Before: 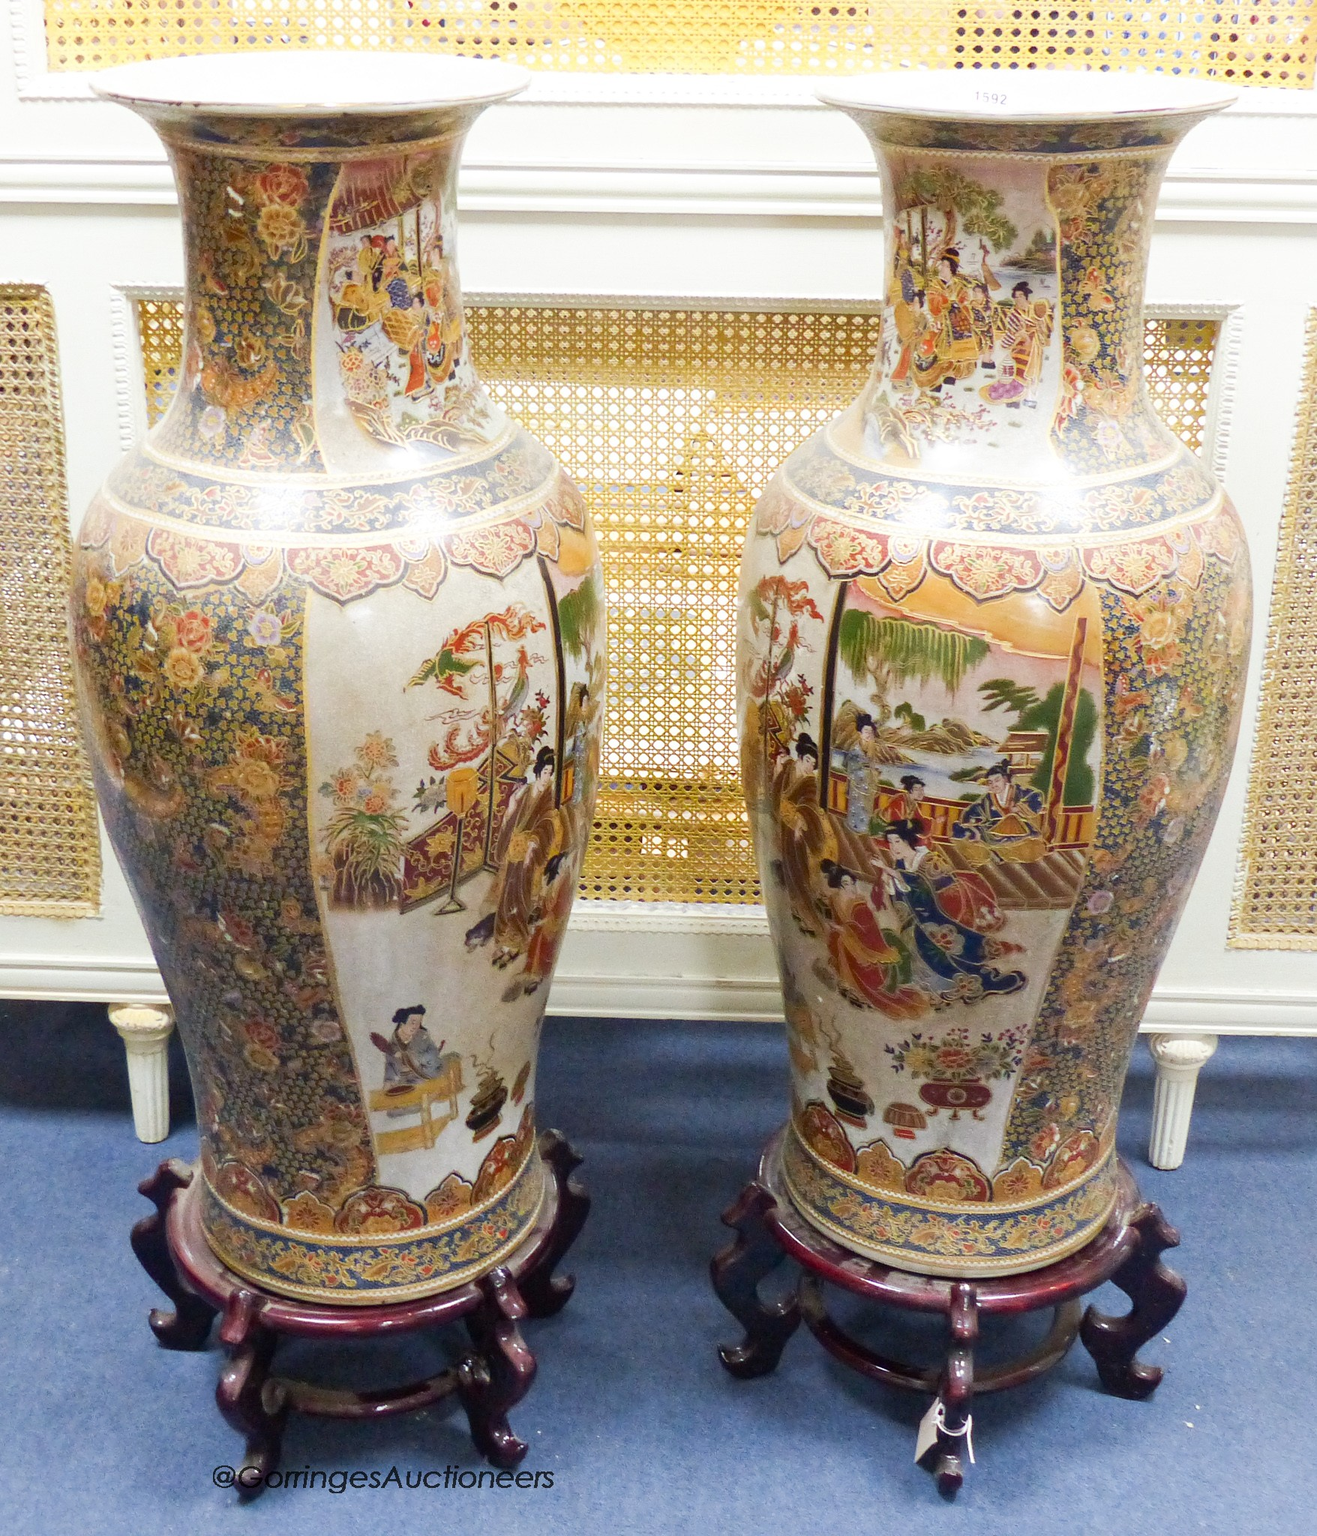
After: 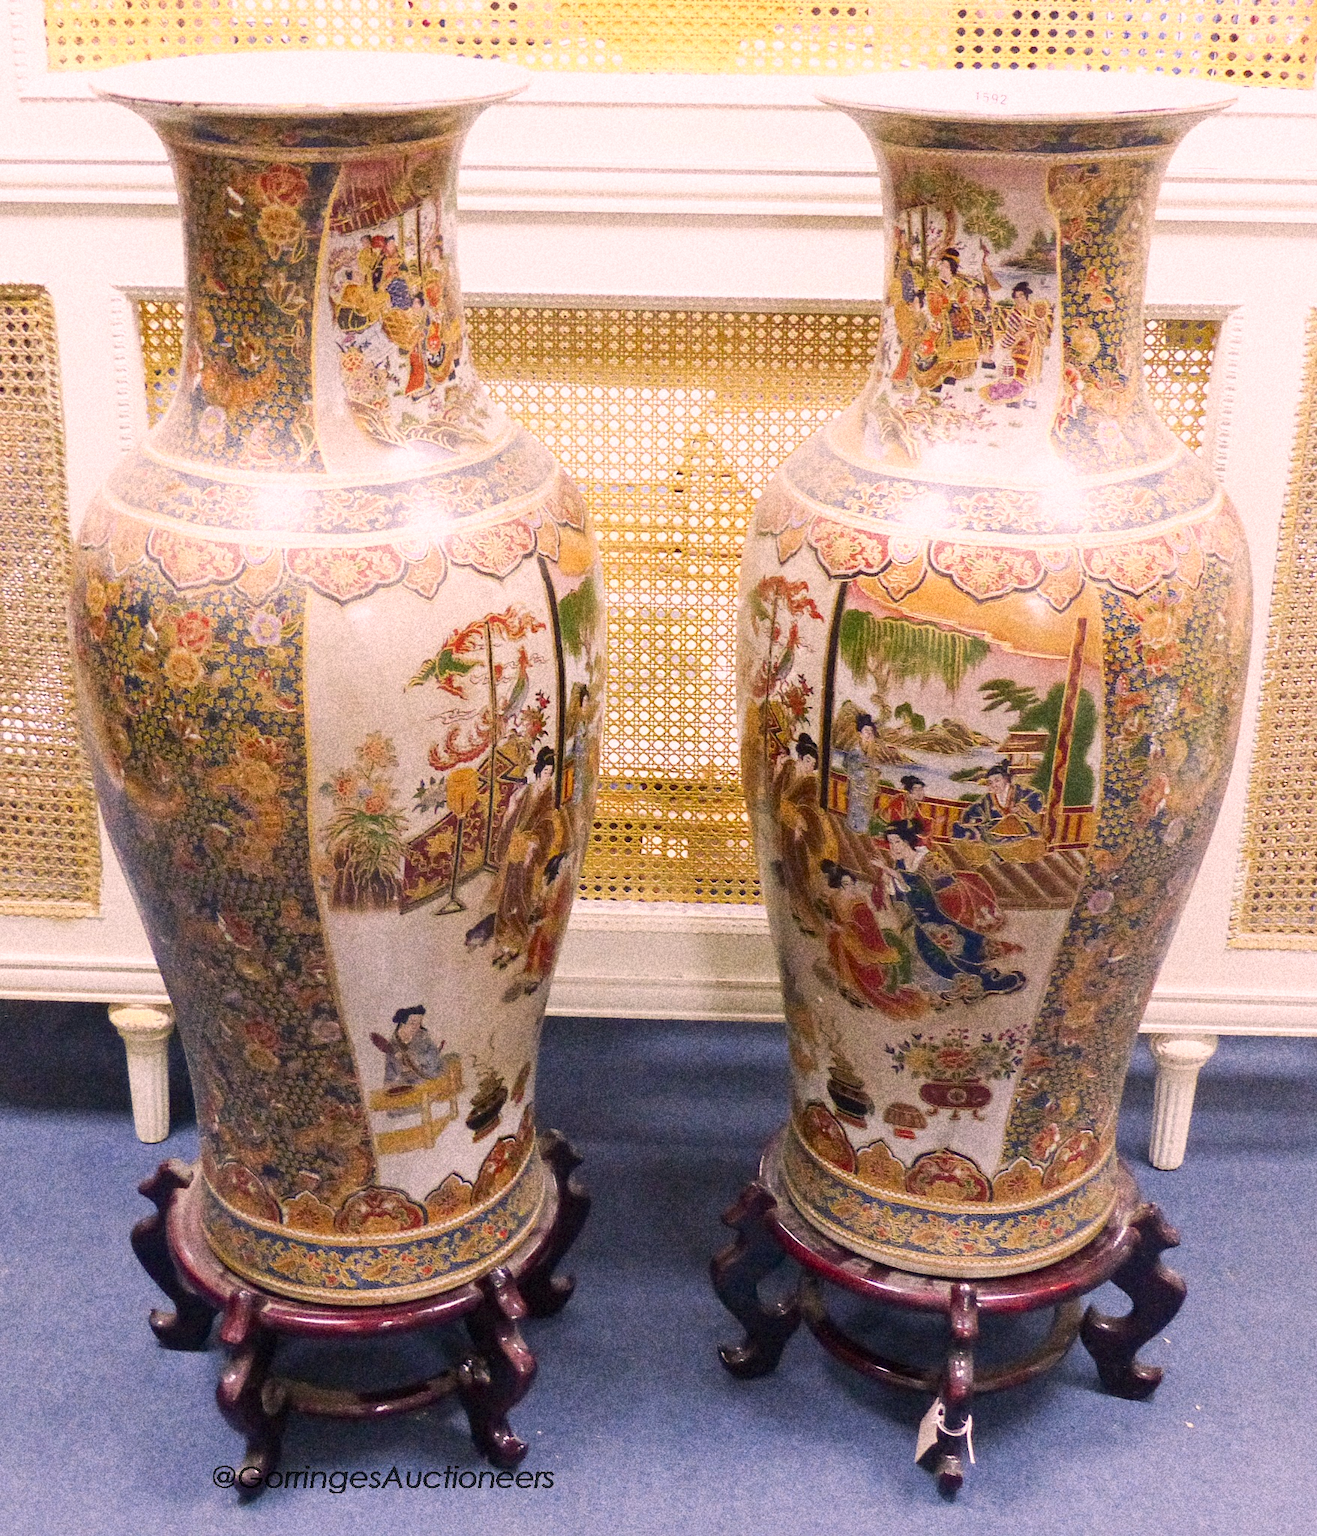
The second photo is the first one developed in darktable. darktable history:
grain: coarseness 14.49 ISO, strength 48.04%, mid-tones bias 35%
color correction: highlights a* 14.52, highlights b* 4.84
